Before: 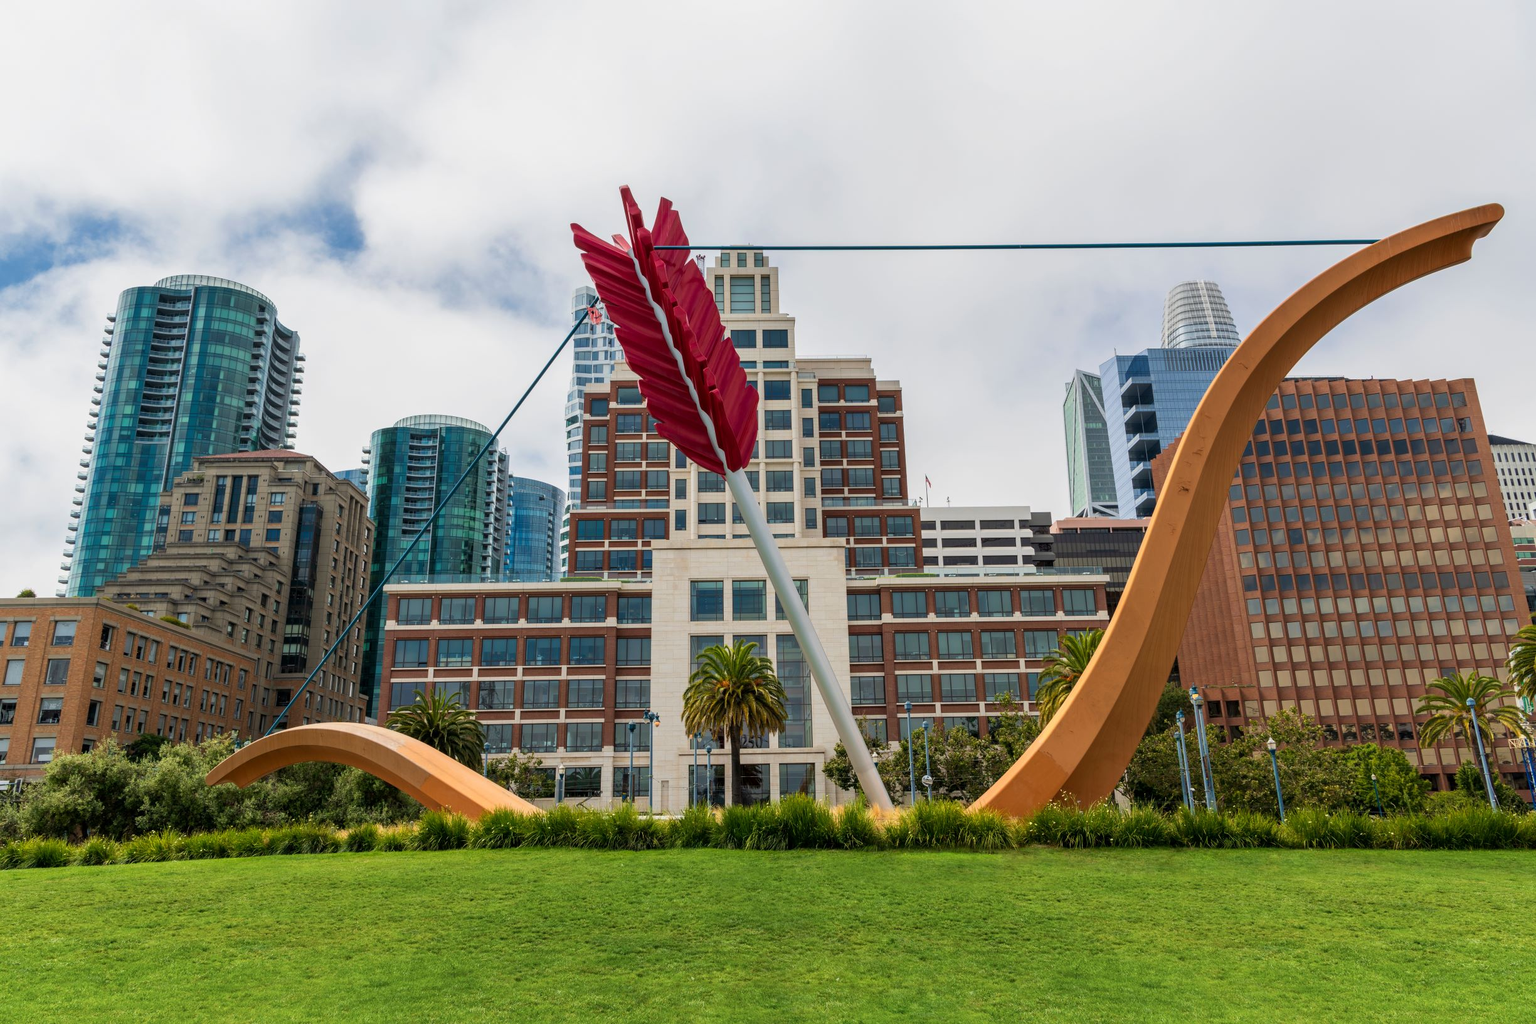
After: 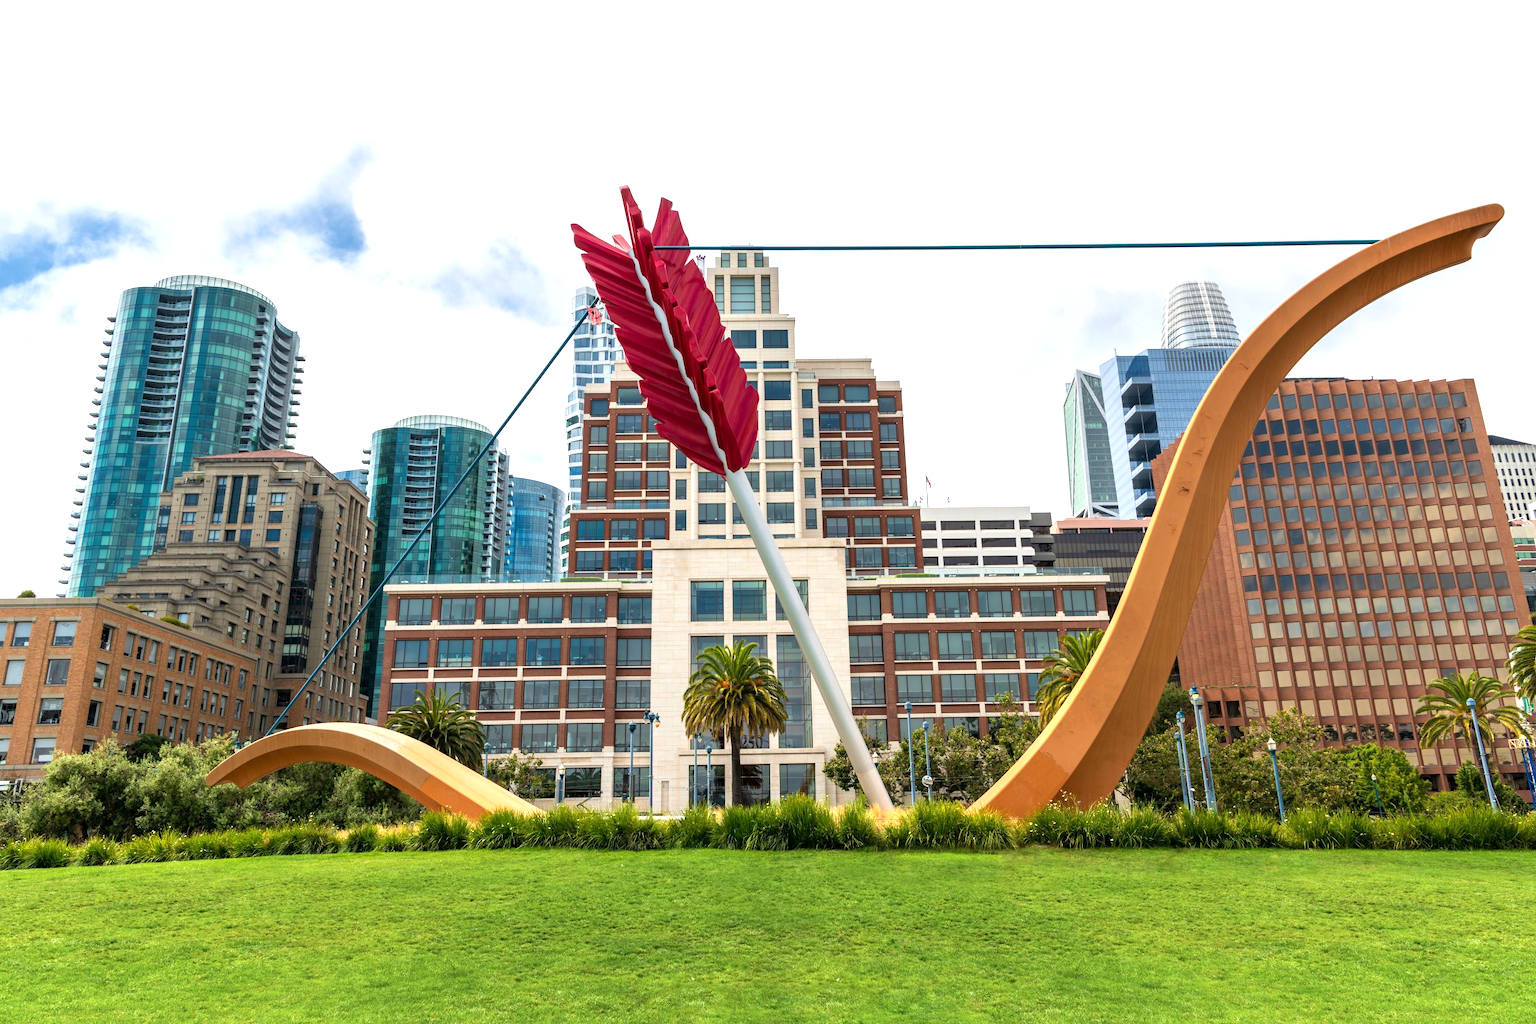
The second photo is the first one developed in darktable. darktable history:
exposure: exposure 0.771 EV, compensate highlight preservation false
